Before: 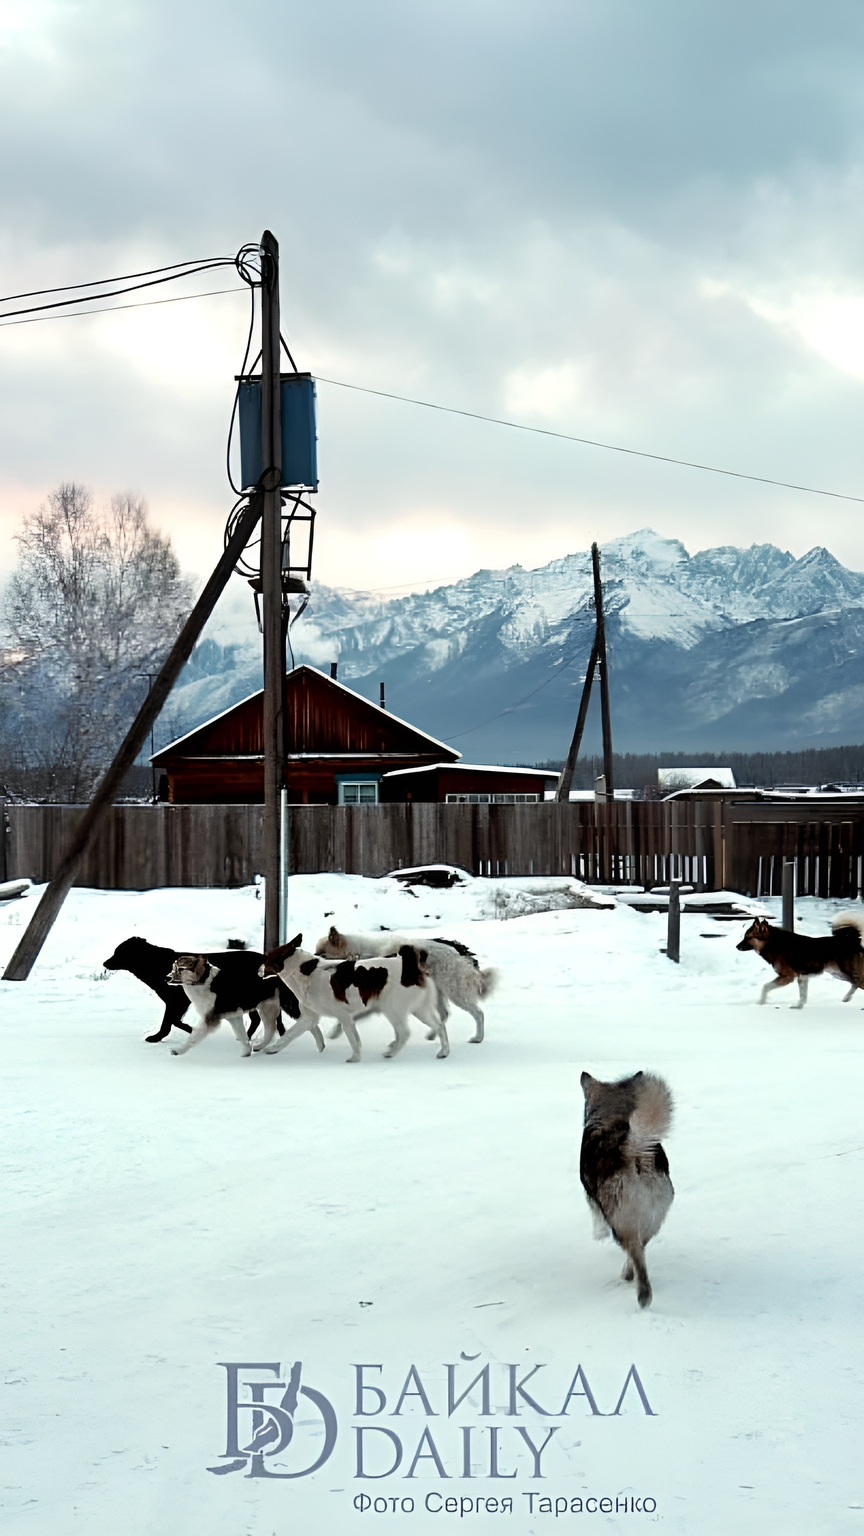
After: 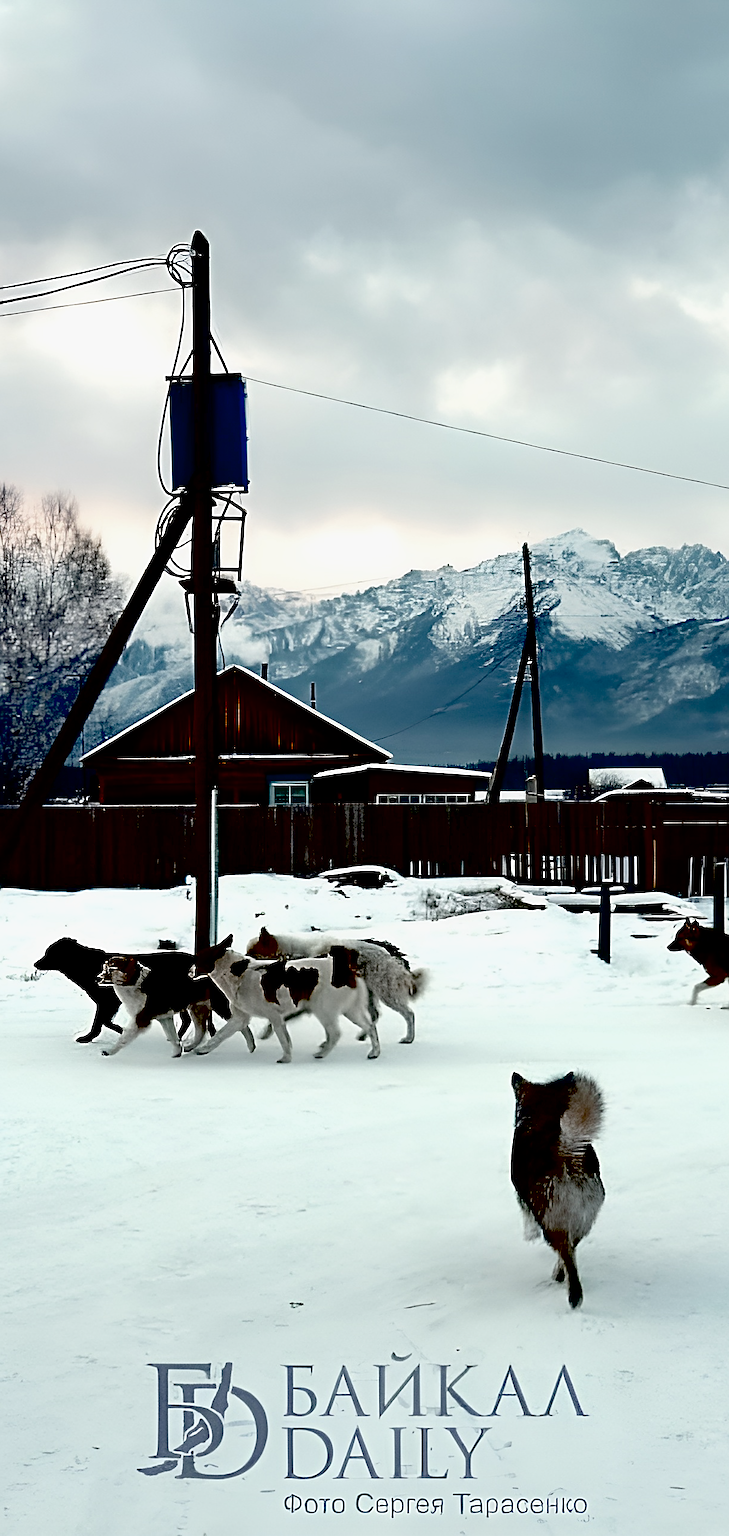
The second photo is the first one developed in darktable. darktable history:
crop: left 8.09%, right 7.439%
sharpen: on, module defaults
contrast brightness saturation: contrast 0.064, brightness -0.012, saturation -0.249
exposure: black level correction 0.099, exposure -0.083 EV, compensate exposure bias true, compensate highlight preservation false
